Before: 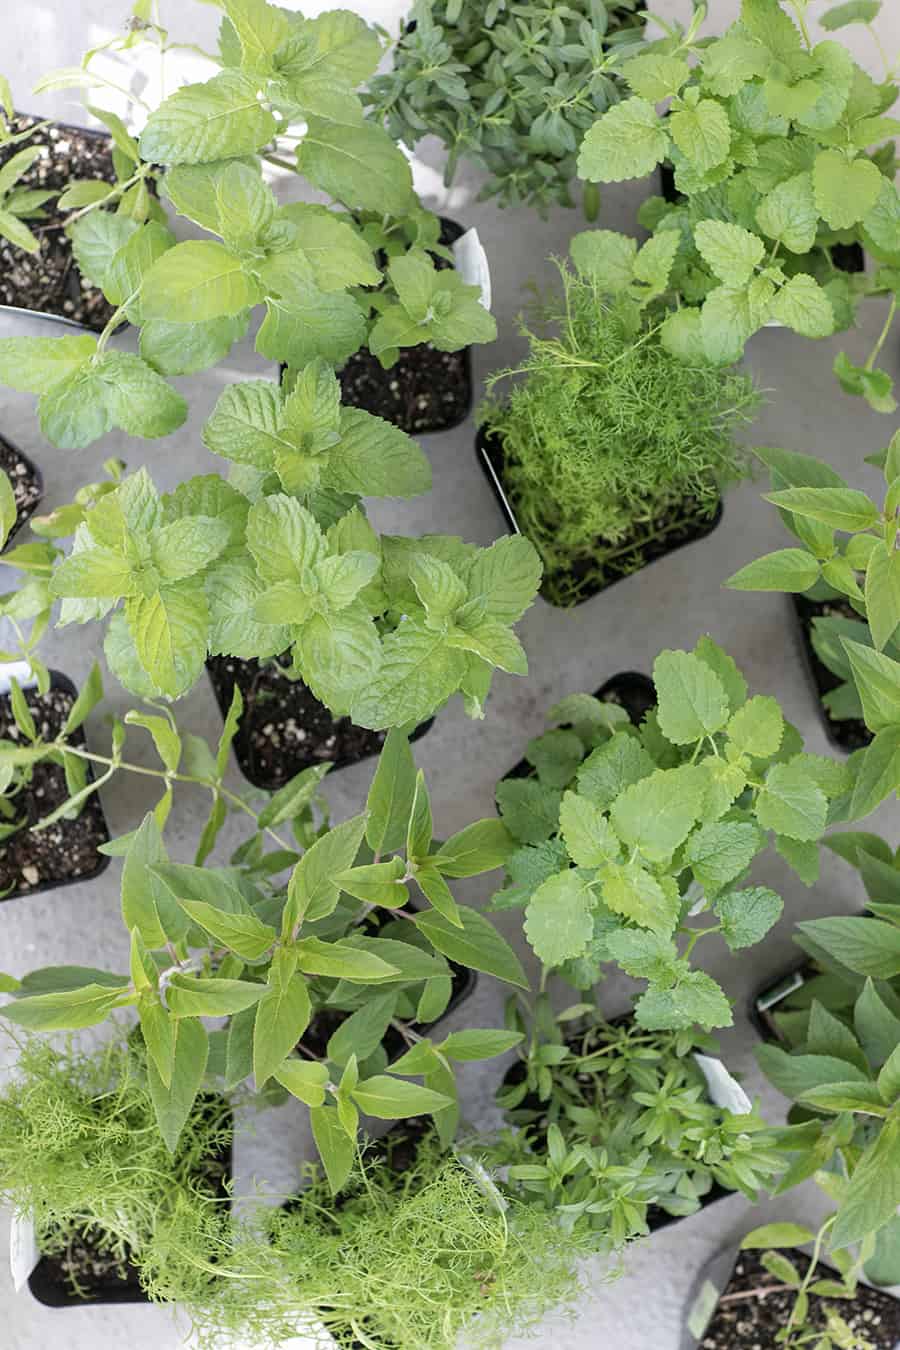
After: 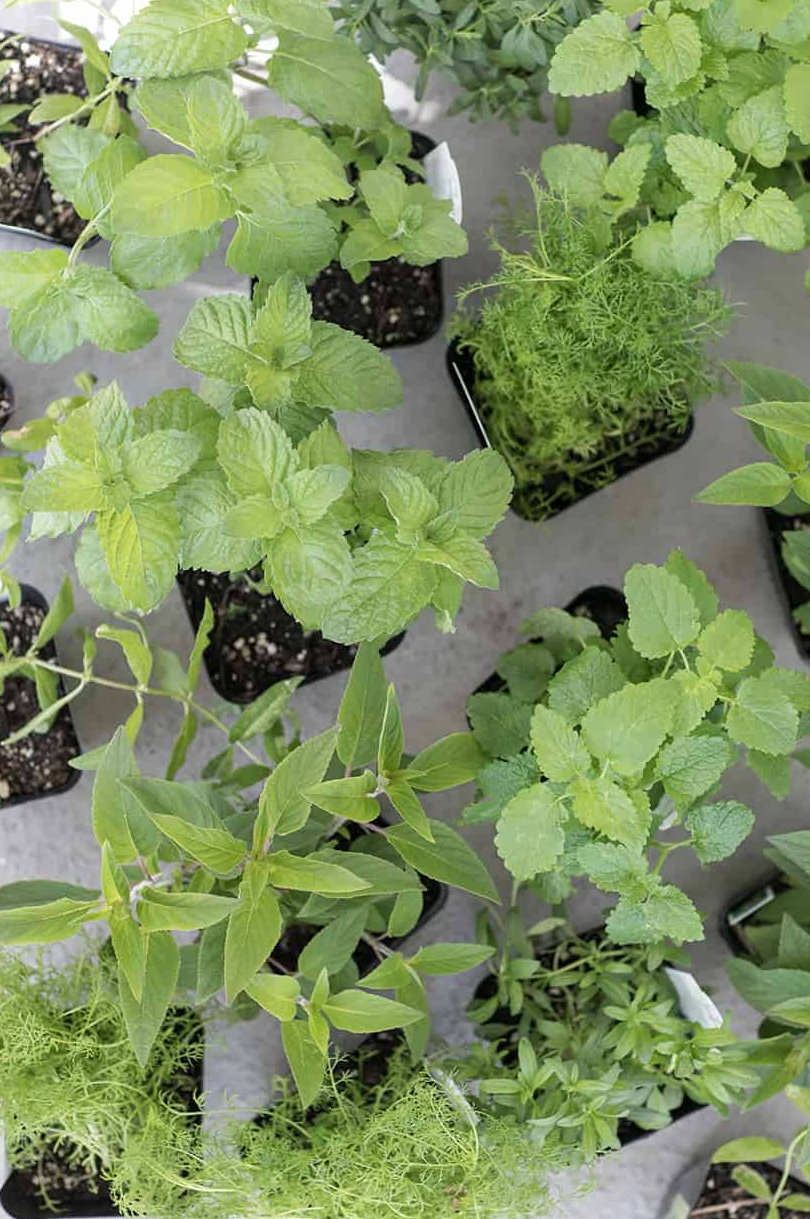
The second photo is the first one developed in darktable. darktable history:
crop: left 3.254%, top 6.424%, right 6.646%, bottom 3.231%
